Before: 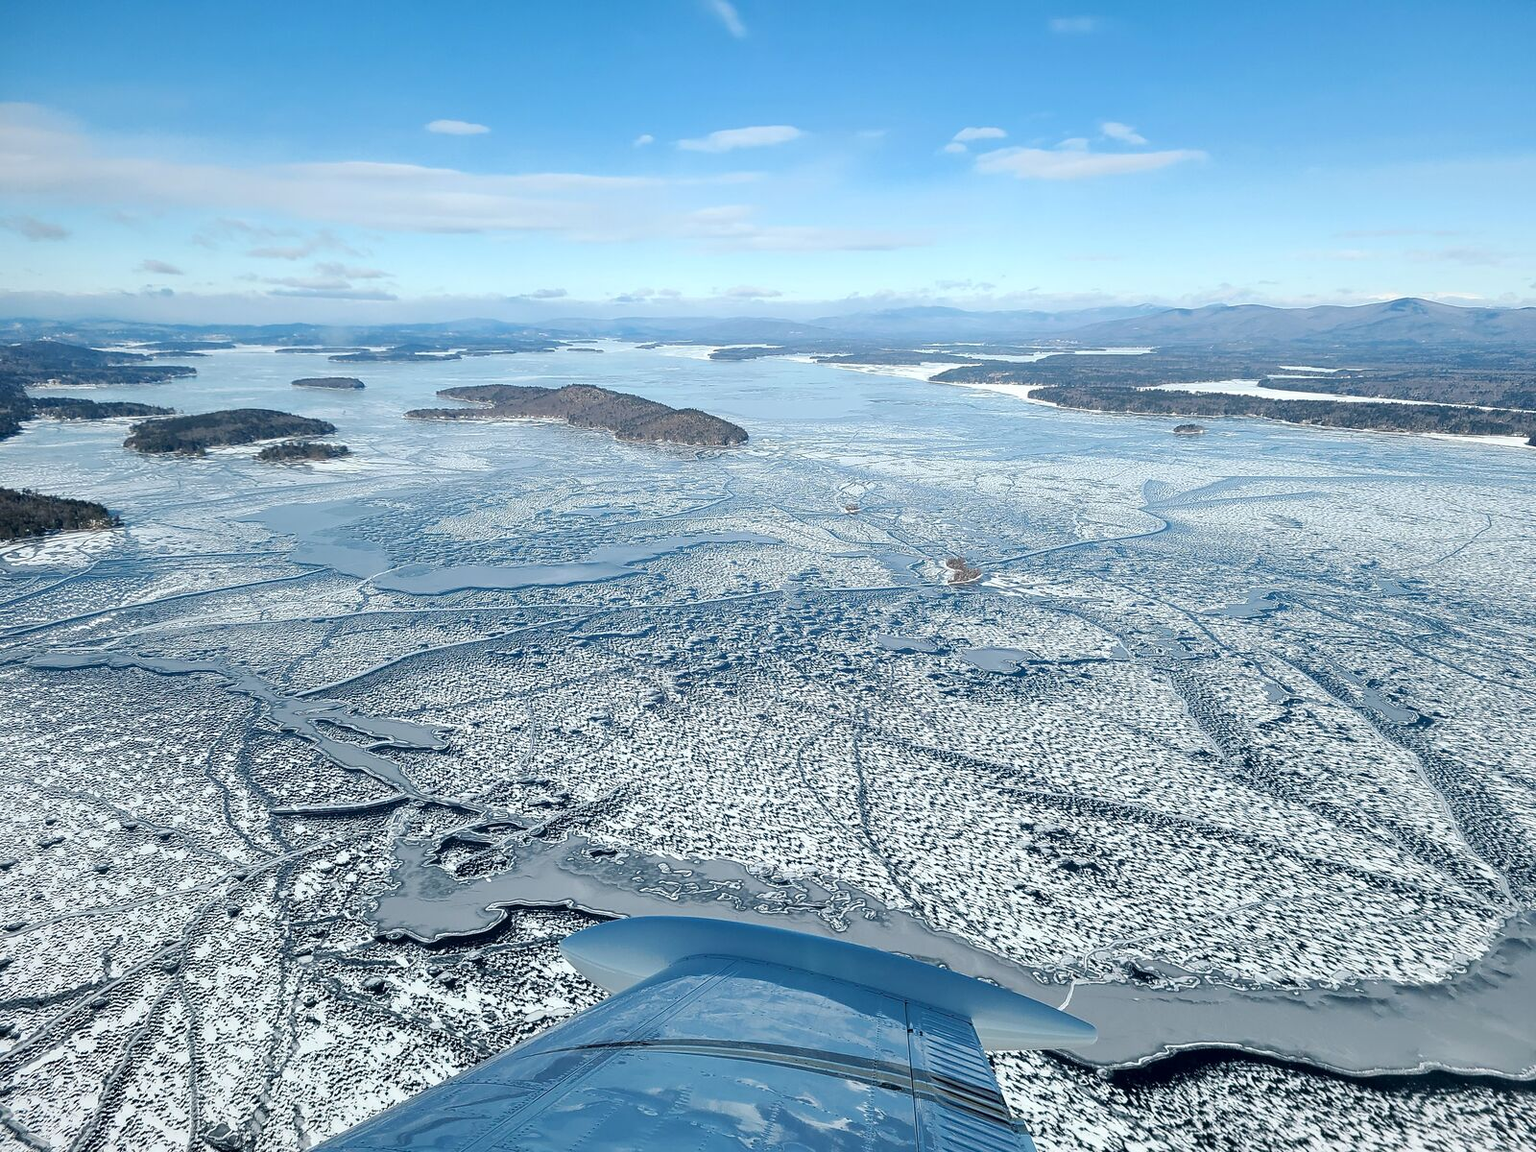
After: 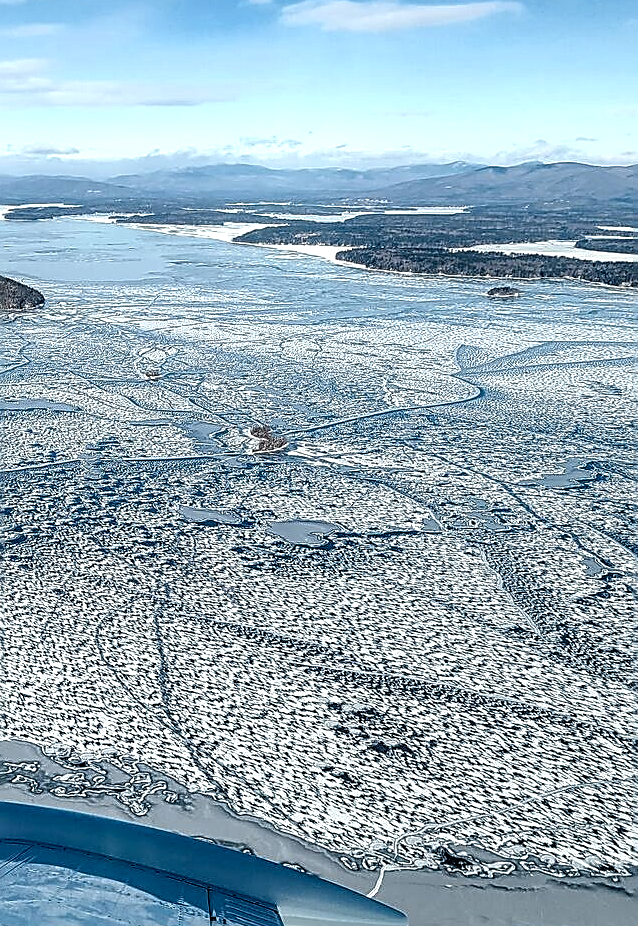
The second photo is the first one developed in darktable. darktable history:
crop: left 45.992%, top 12.967%, right 14.102%, bottom 9.805%
local contrast: highlights 19%, detail 186%
sharpen: amount 0.995
tone equalizer: smoothing diameter 2.03%, edges refinement/feathering 21.41, mask exposure compensation -1.57 EV, filter diffusion 5
